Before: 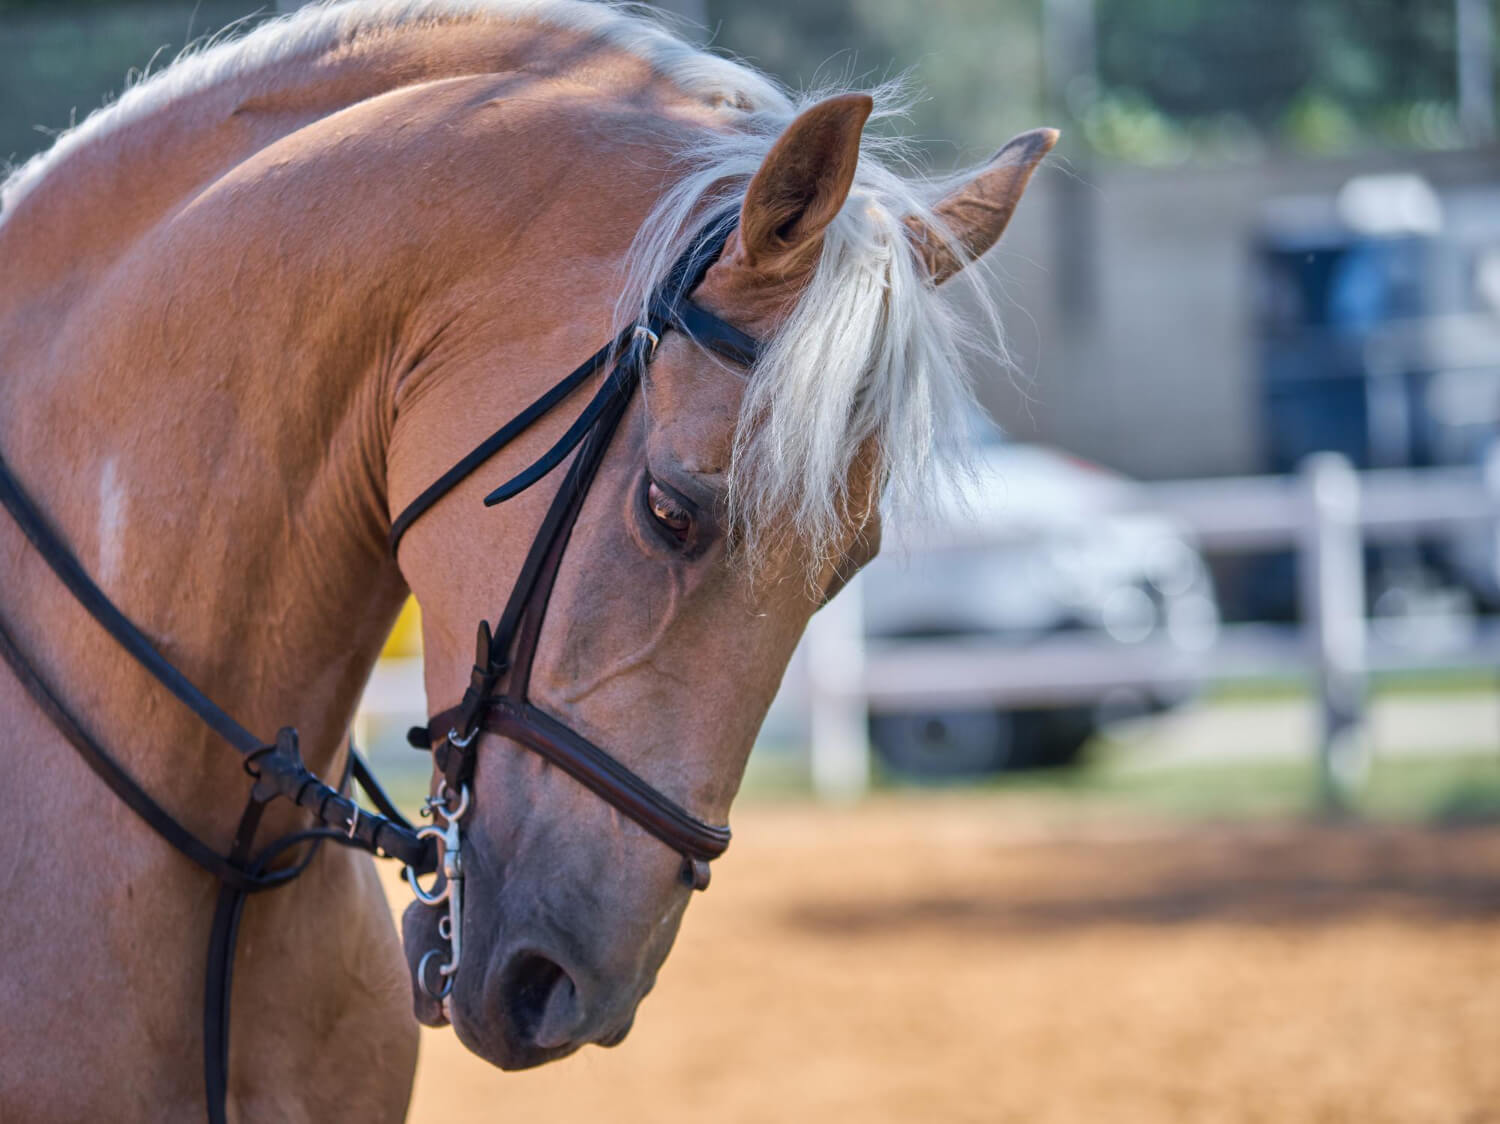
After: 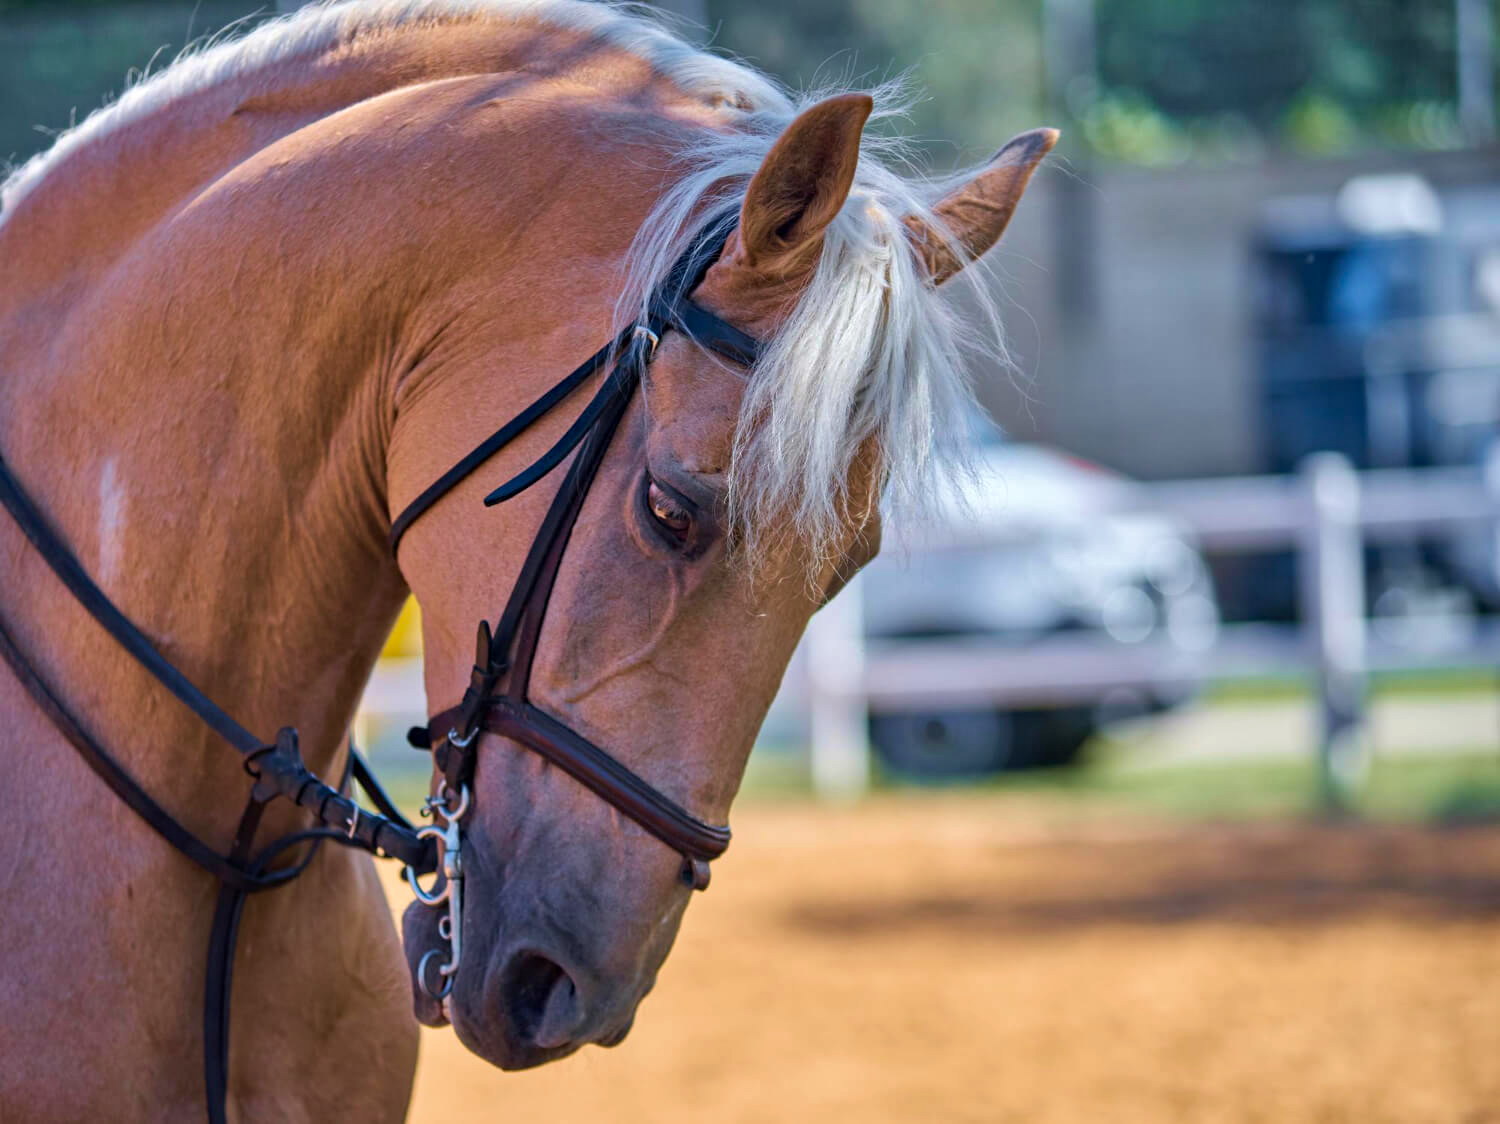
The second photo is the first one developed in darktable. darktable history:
velvia: on, module defaults
haze removal: compatibility mode true, adaptive false
